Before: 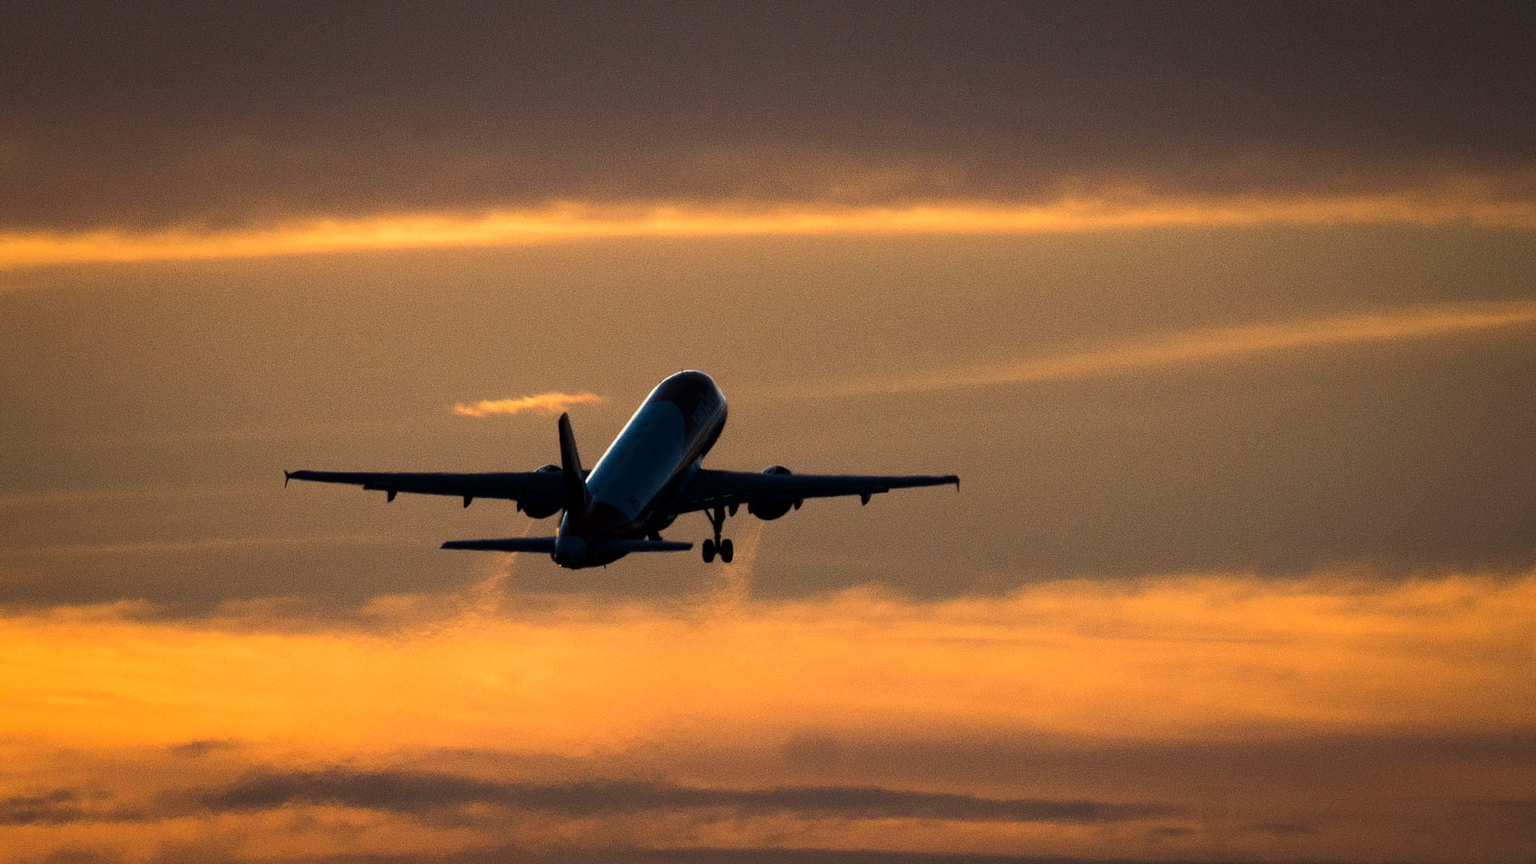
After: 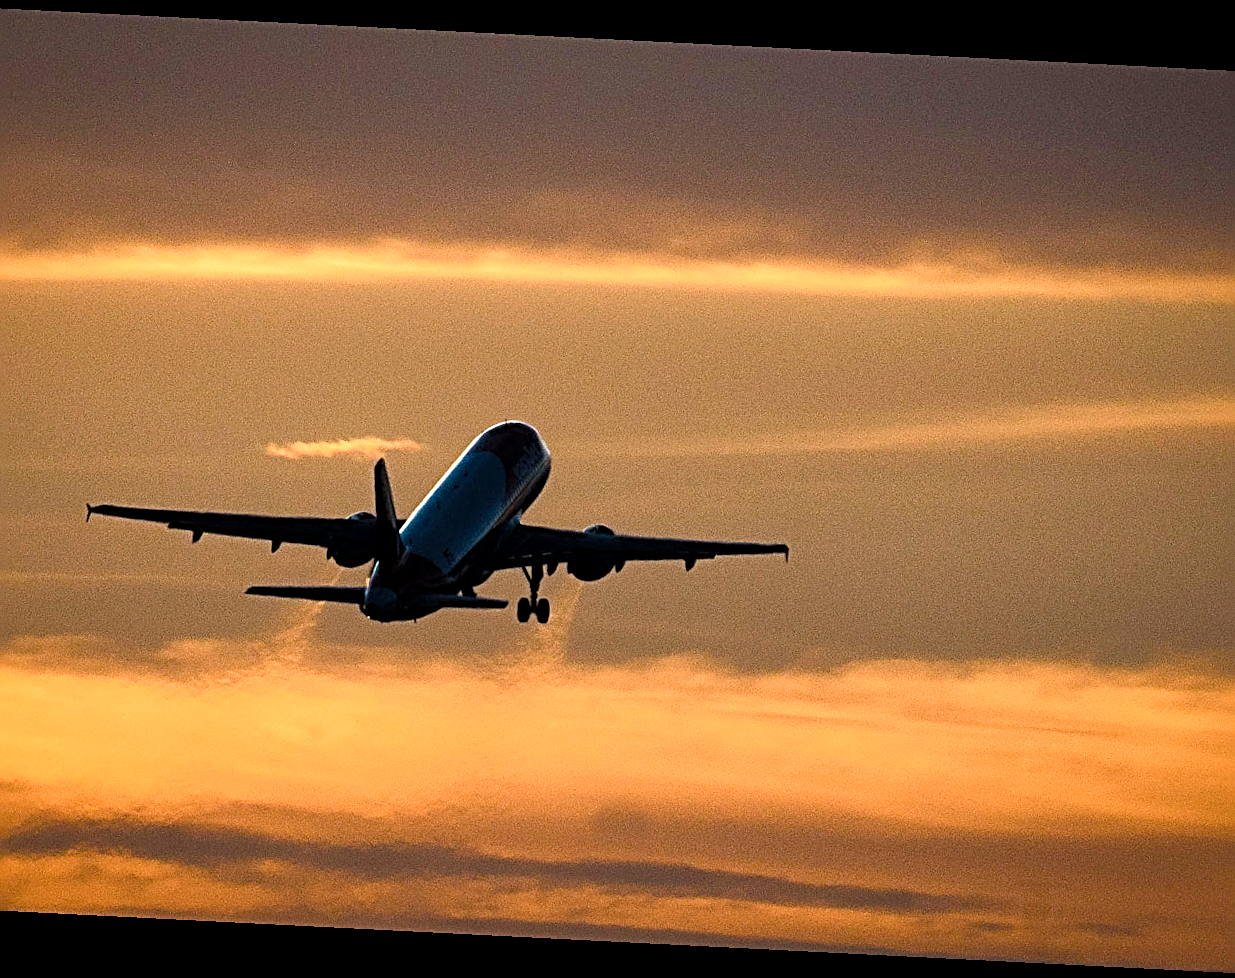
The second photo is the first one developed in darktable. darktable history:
crop and rotate: angle -2.9°, left 14.025%, top 0.04%, right 10.771%, bottom 0.057%
sharpen: radius 3.021, amount 0.767
exposure: exposure 0.019 EV, compensate highlight preservation false
color balance rgb: shadows lift › luminance -20.051%, perceptual saturation grading › global saturation 13.943%, perceptual saturation grading › highlights -30.66%, perceptual saturation grading › shadows 50.727%, perceptual brilliance grading › global brilliance 2.768%, perceptual brilliance grading › highlights -2.988%, perceptual brilliance grading › shadows 3.759%, global vibrance 11.423%, contrast 4.8%
local contrast: mode bilateral grid, contrast 20, coarseness 49, detail 132%, midtone range 0.2
contrast brightness saturation: brightness 0.146
